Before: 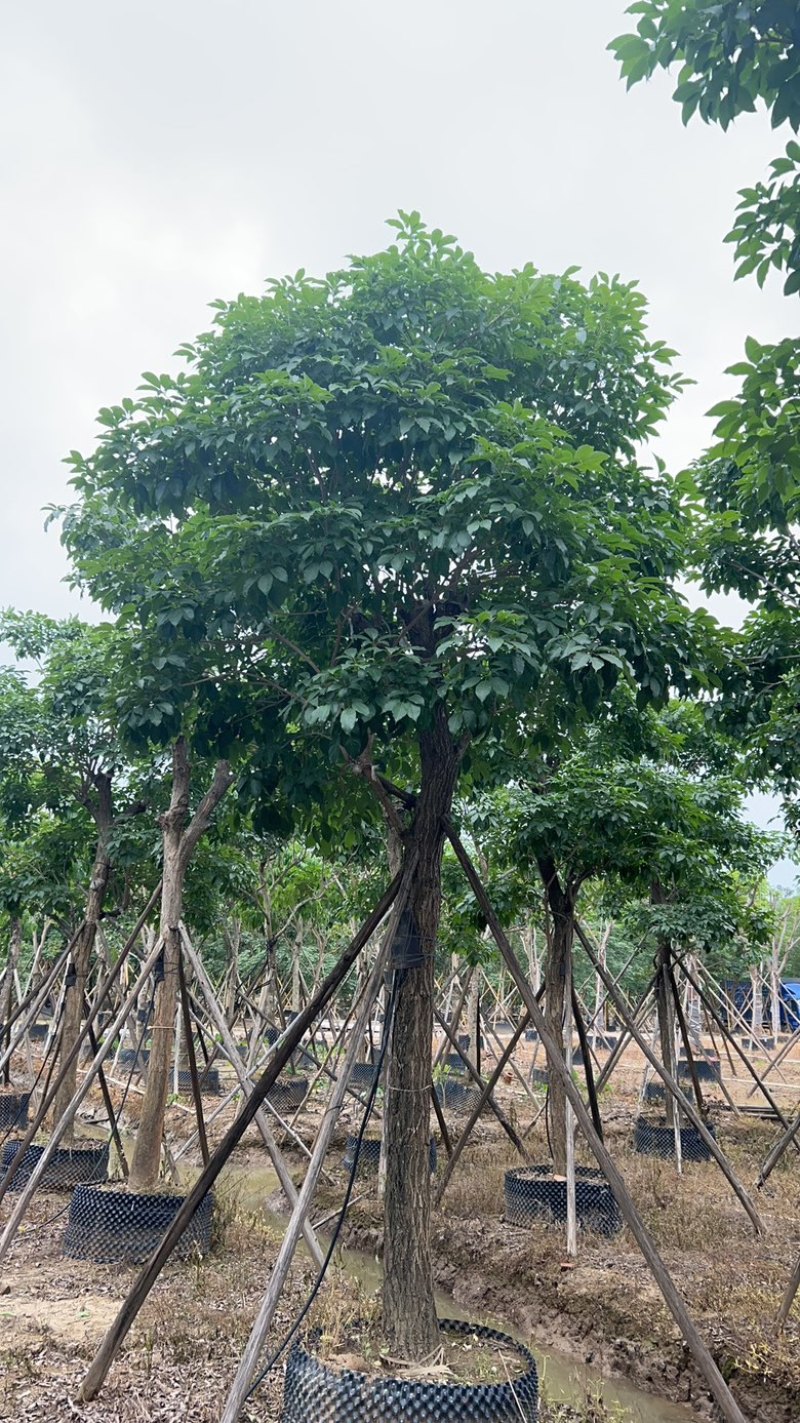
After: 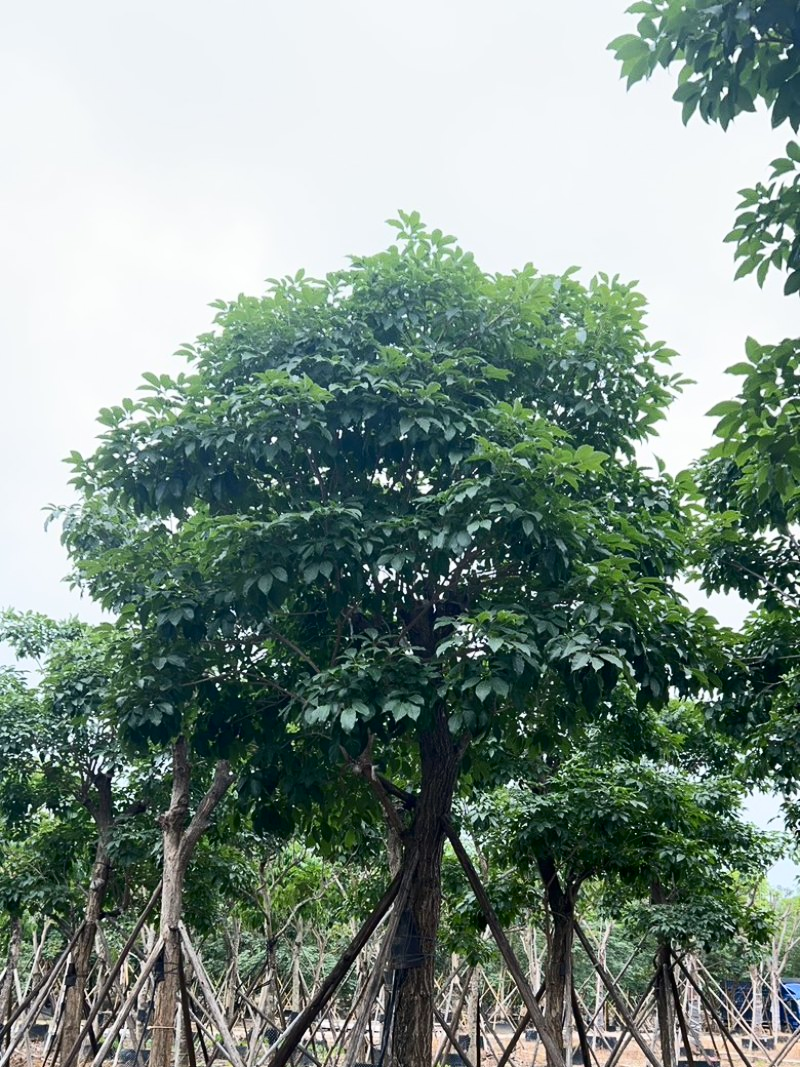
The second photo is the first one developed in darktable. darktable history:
contrast brightness saturation: contrast 0.224
crop: bottom 24.989%
